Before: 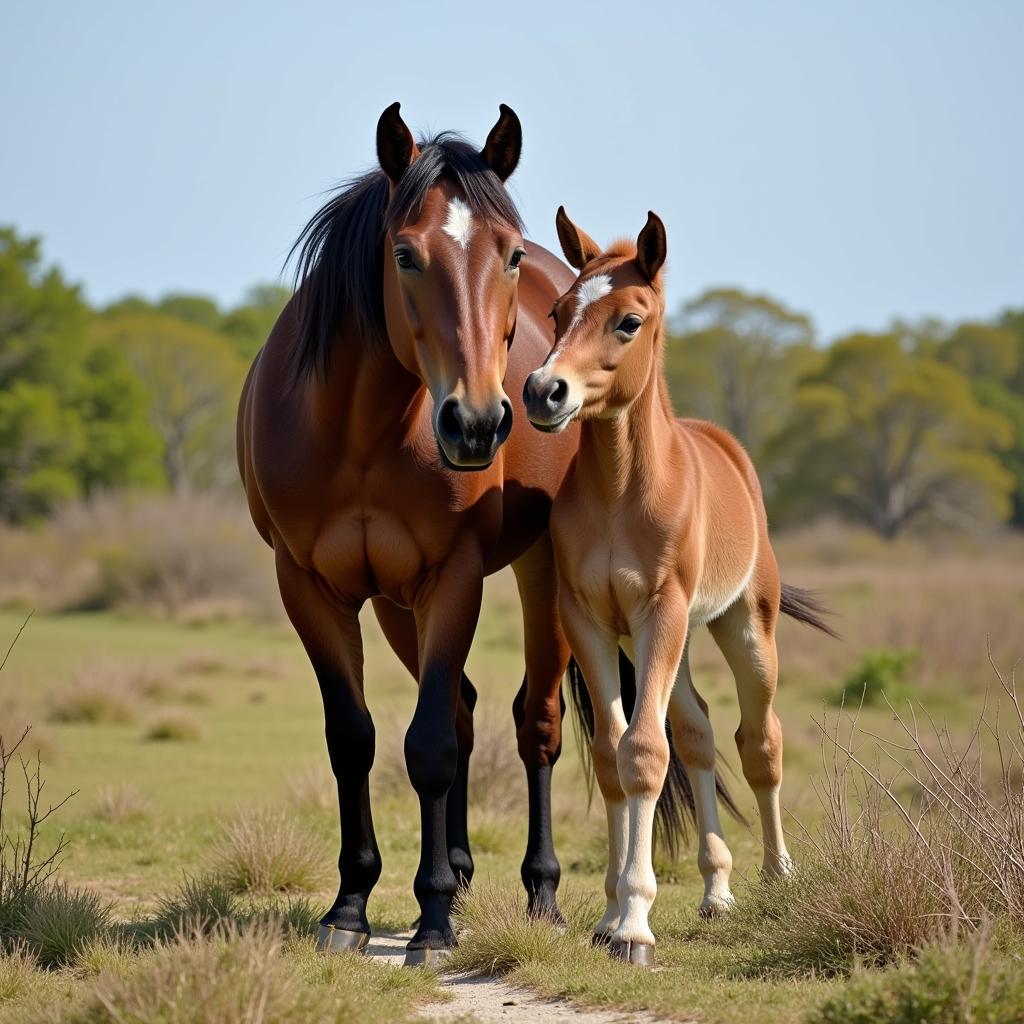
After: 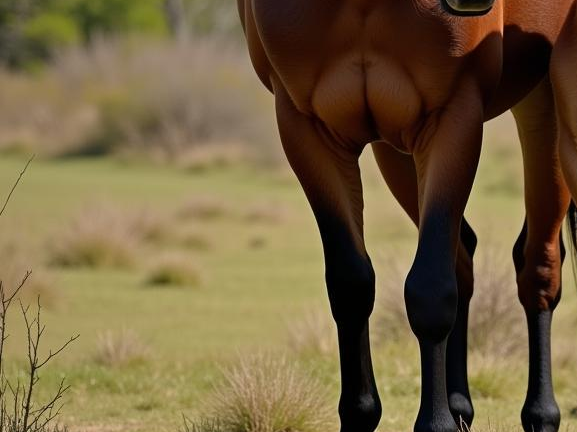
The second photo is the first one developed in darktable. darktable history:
crop: top 44.504%, right 43.611%, bottom 13.258%
